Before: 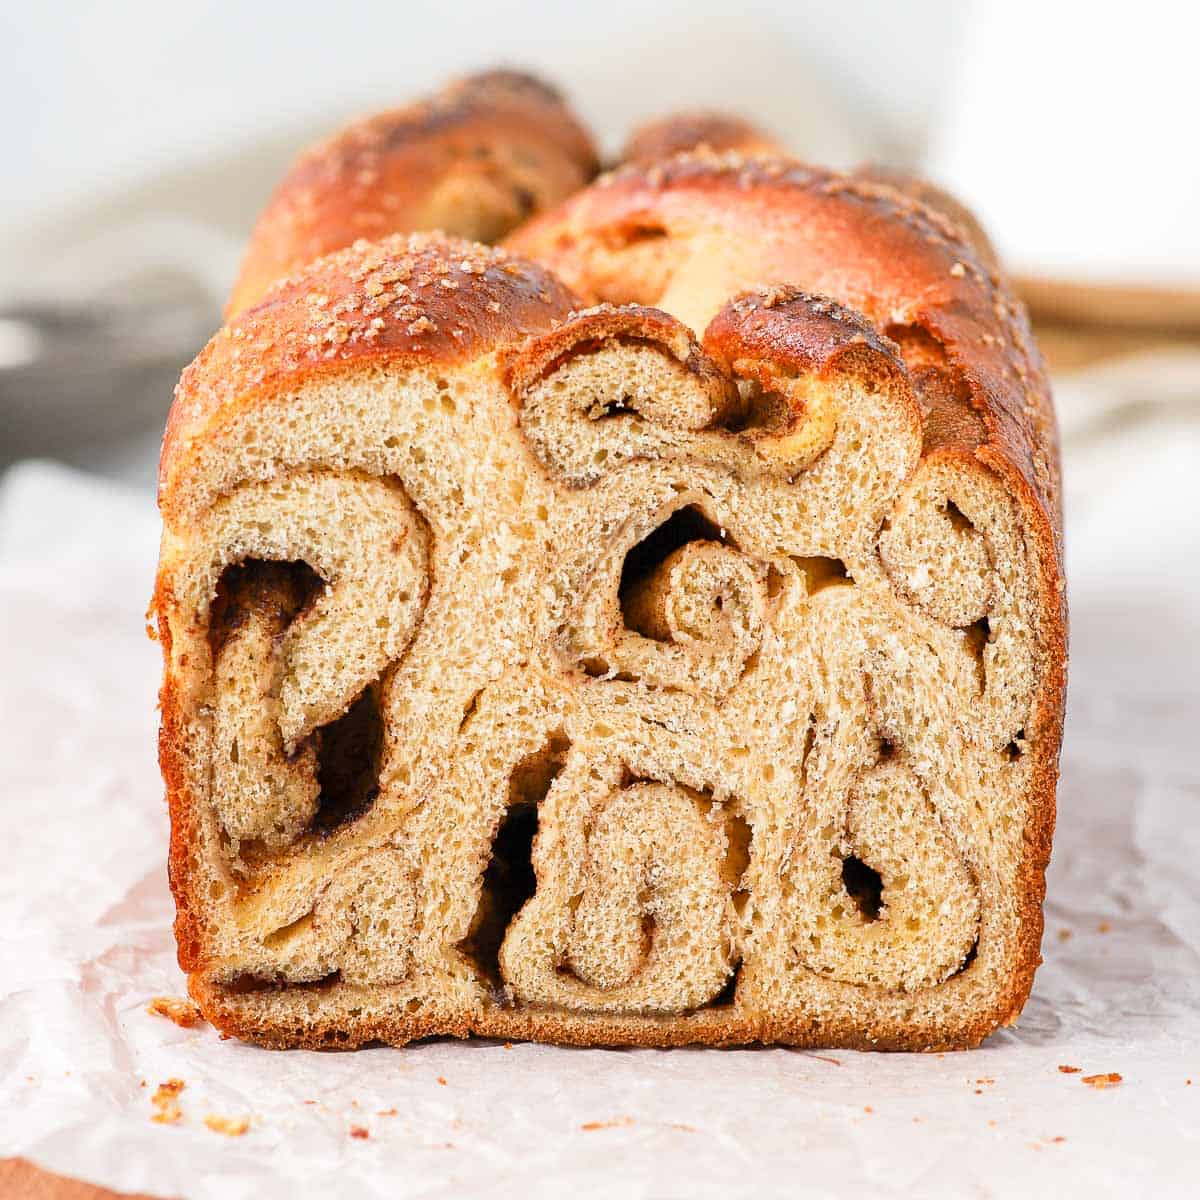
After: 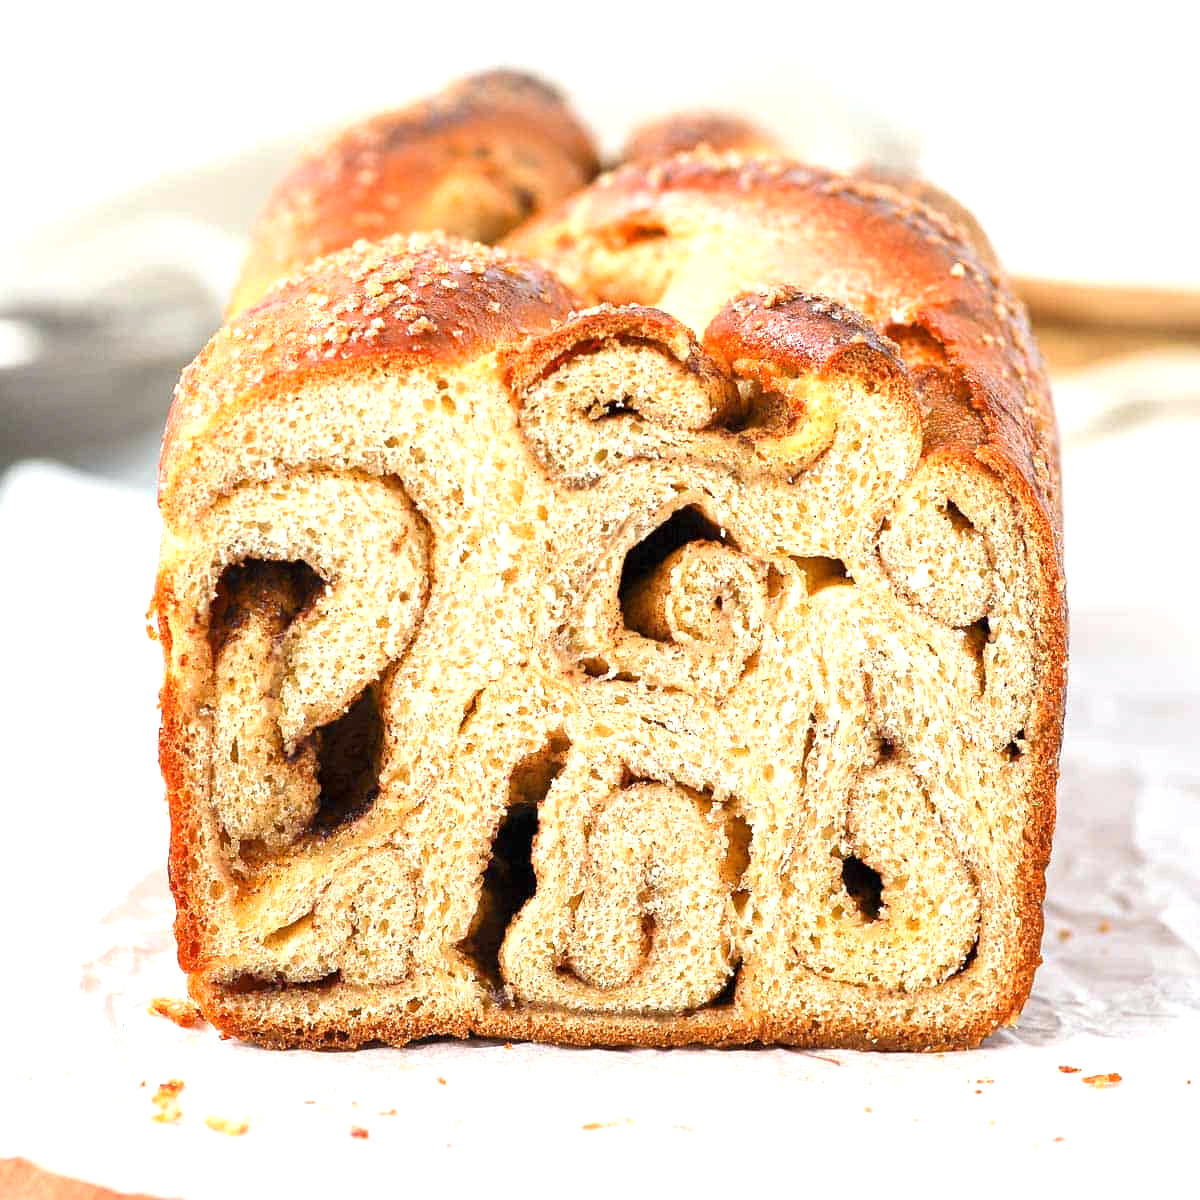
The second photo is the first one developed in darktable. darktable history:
white balance: red 0.978, blue 0.999
exposure: exposure 0.64 EV, compensate highlight preservation false
